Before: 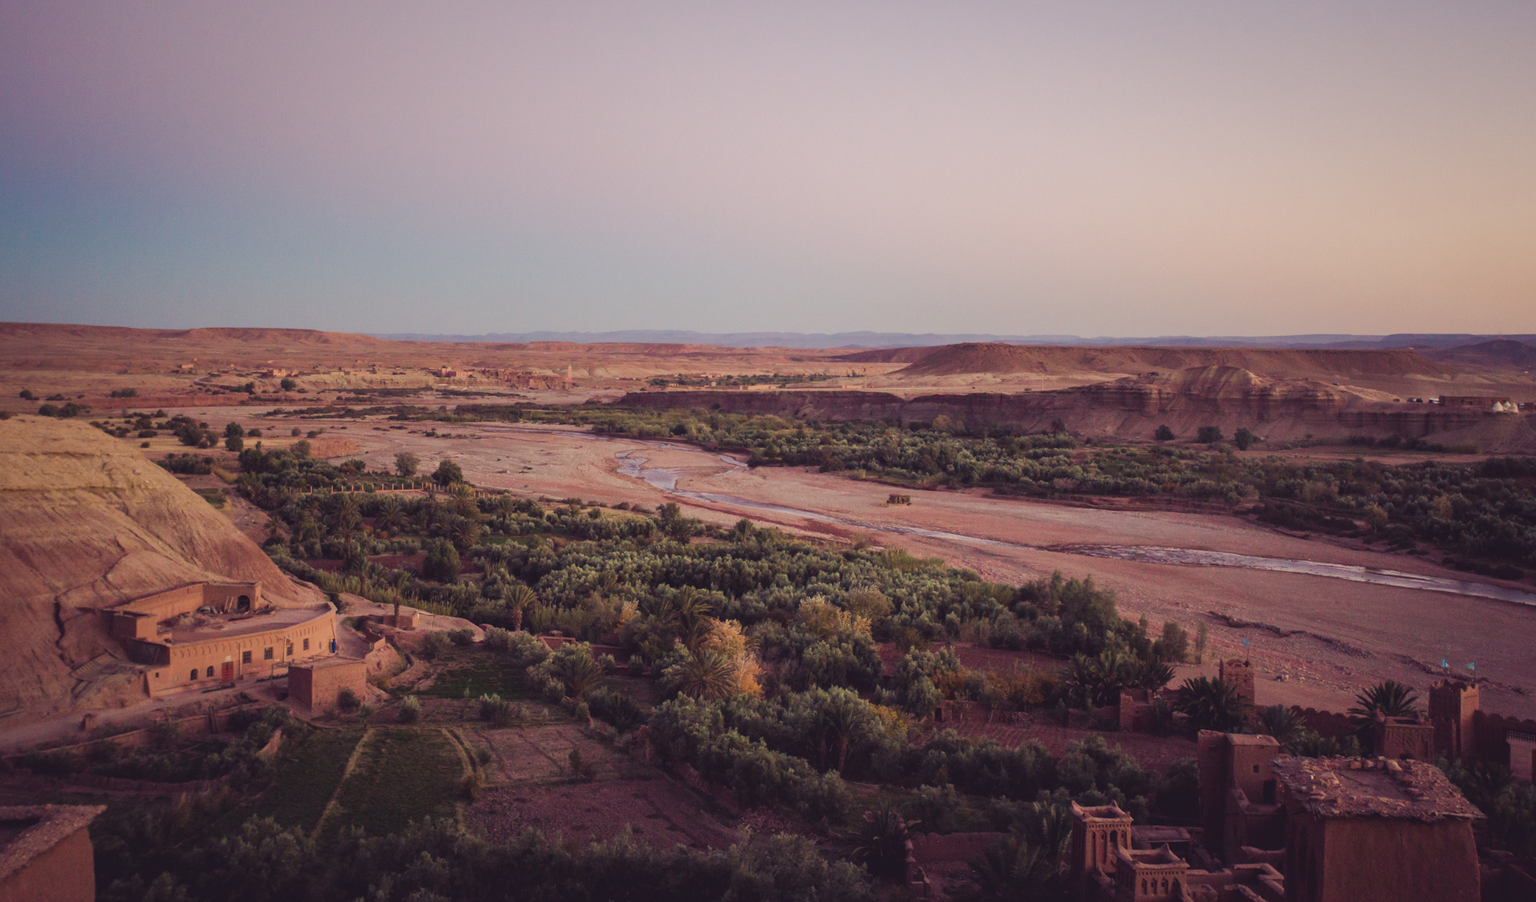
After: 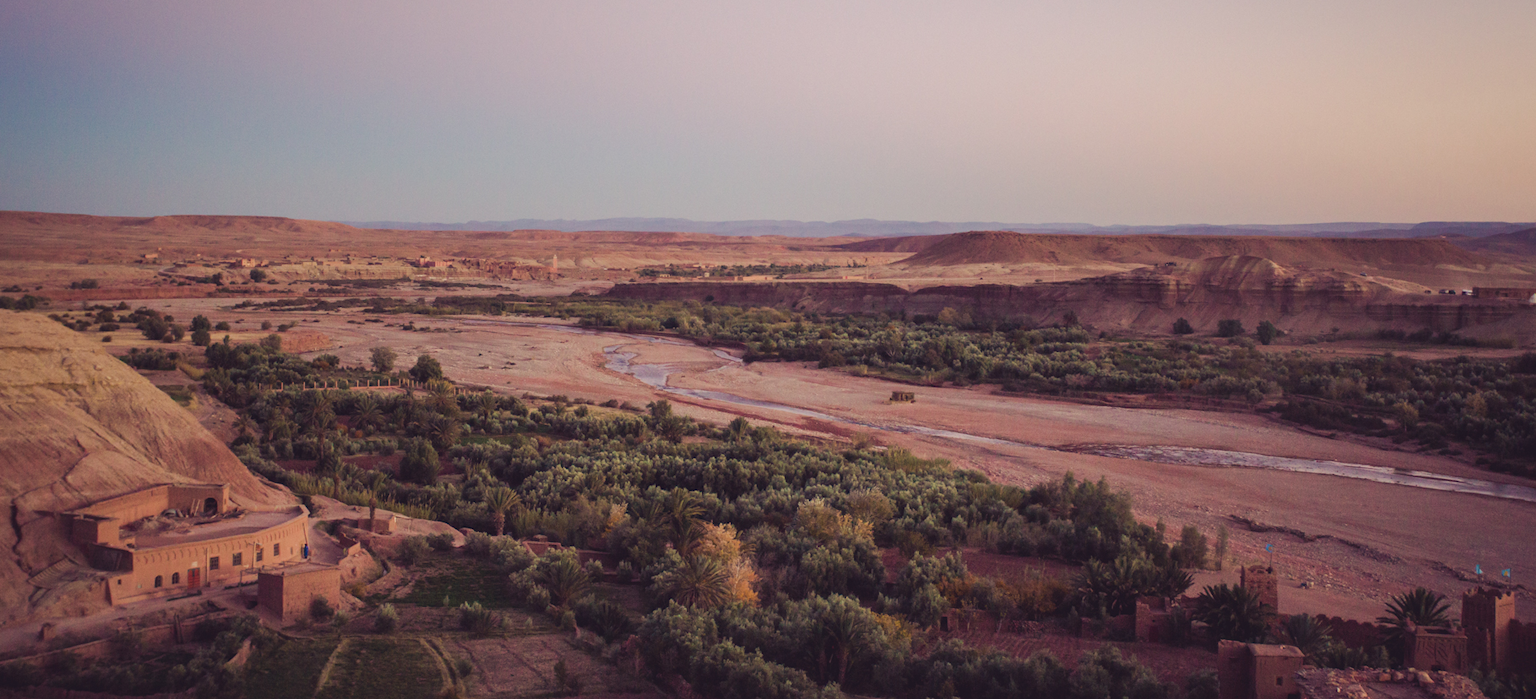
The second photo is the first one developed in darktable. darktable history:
crop and rotate: left 2.869%, top 13.825%, right 2.352%, bottom 12.699%
